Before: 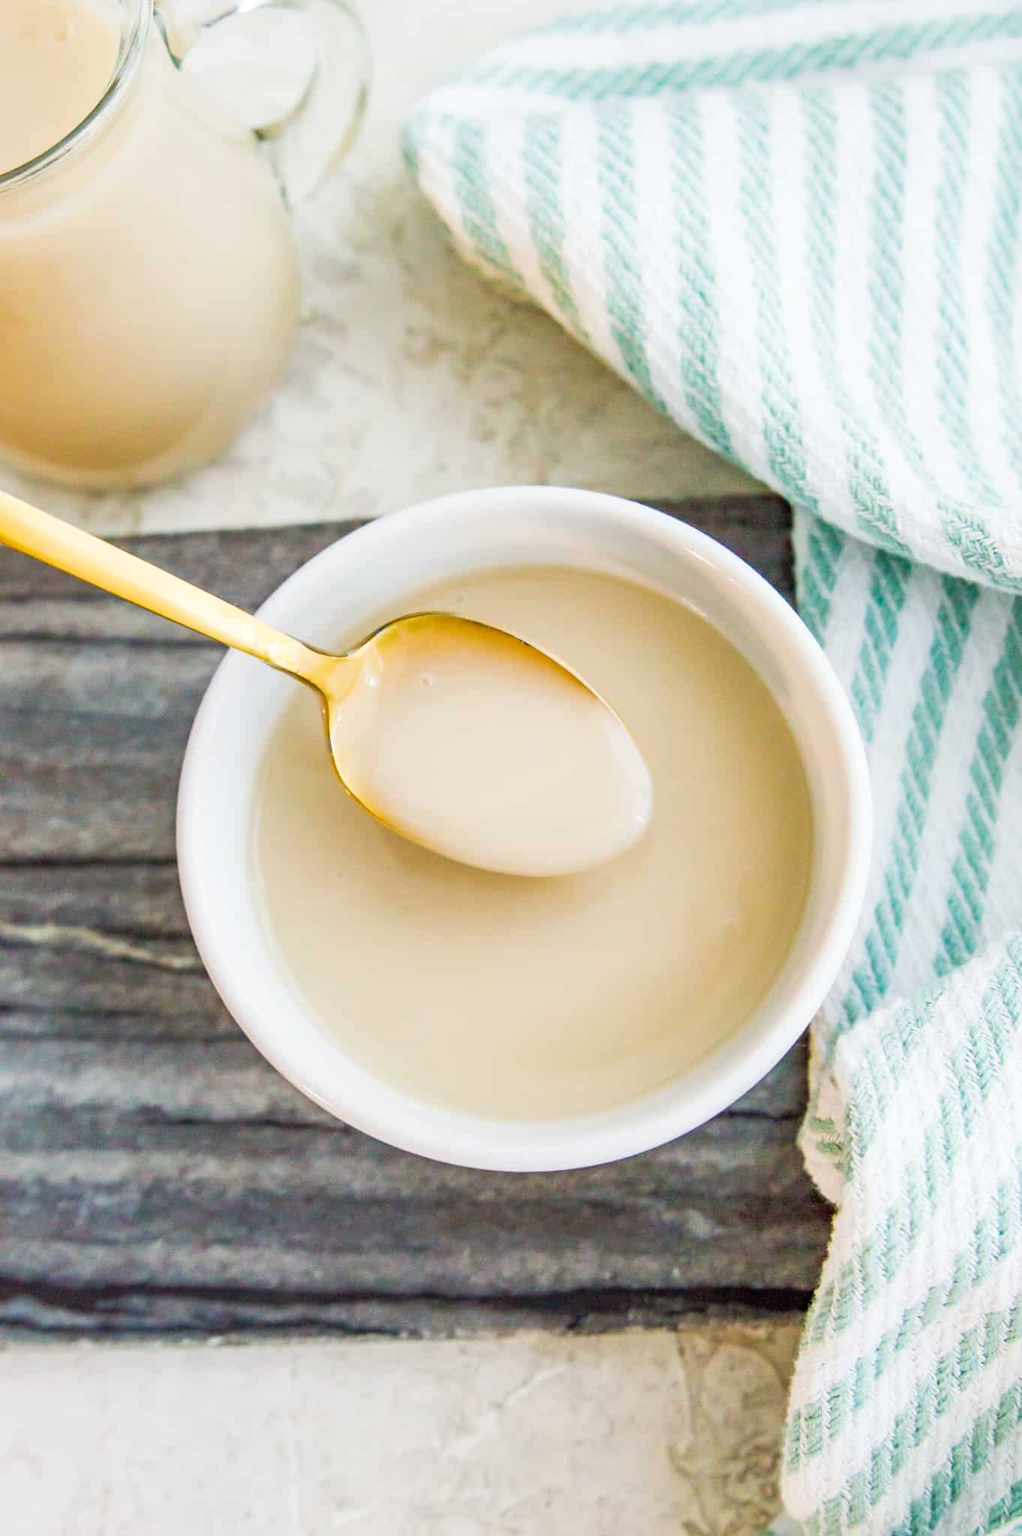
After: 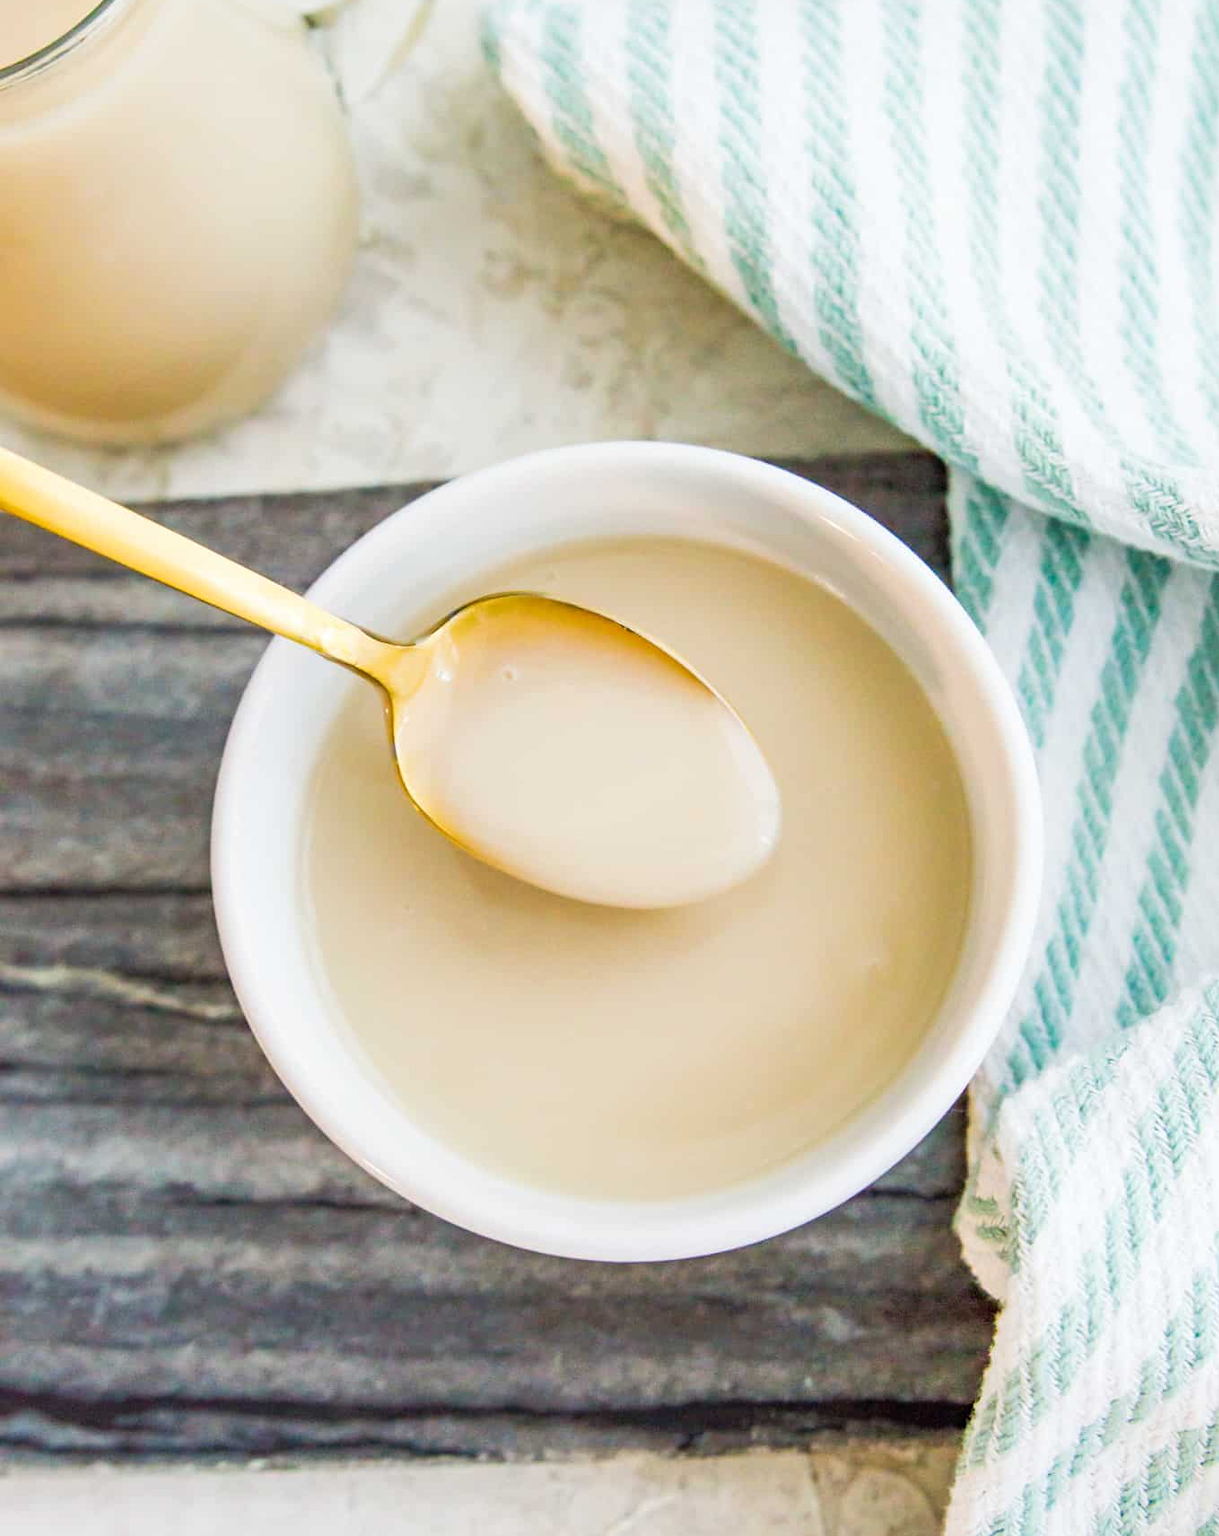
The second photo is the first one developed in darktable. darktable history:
crop: top 7.625%, bottom 8.027%
tone equalizer: on, module defaults
